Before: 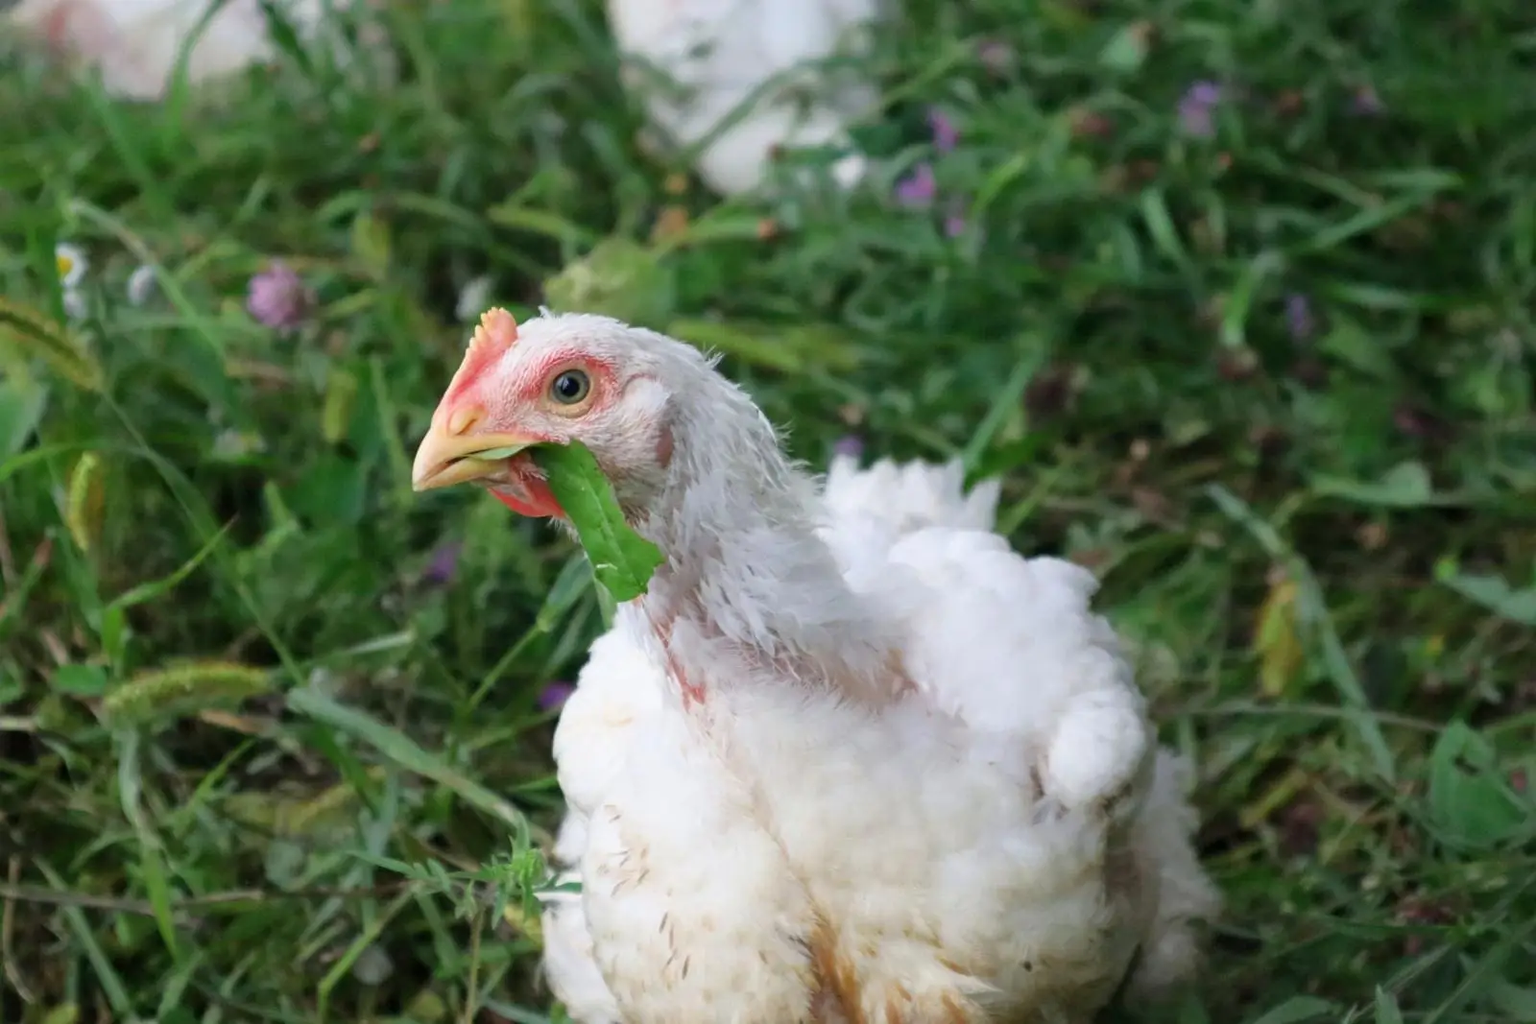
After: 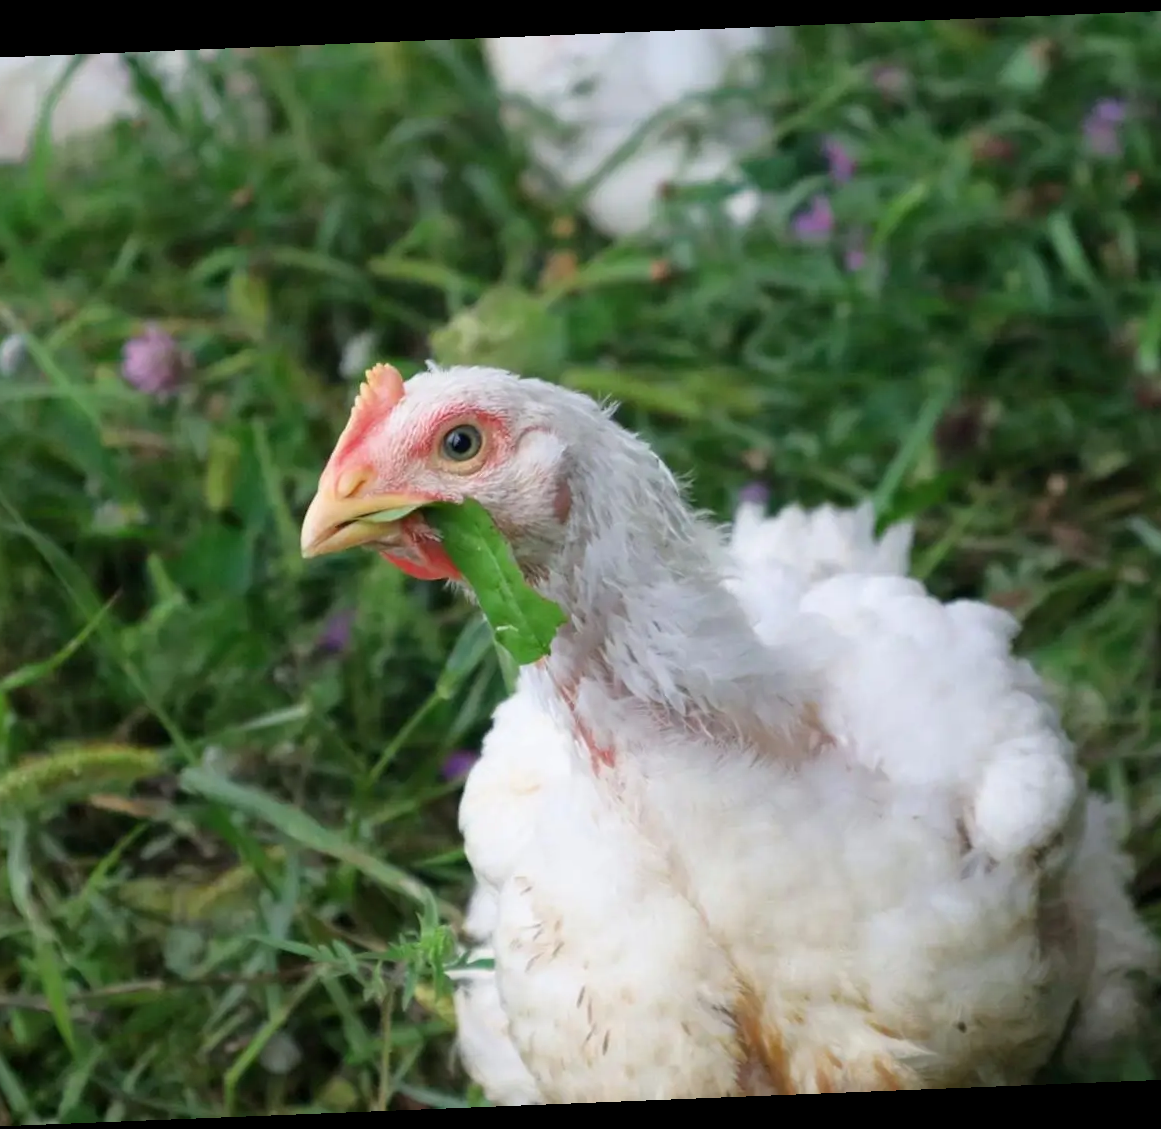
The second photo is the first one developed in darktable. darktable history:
rotate and perspective: rotation -2.29°, automatic cropping off
crop and rotate: left 9.061%, right 20.142%
